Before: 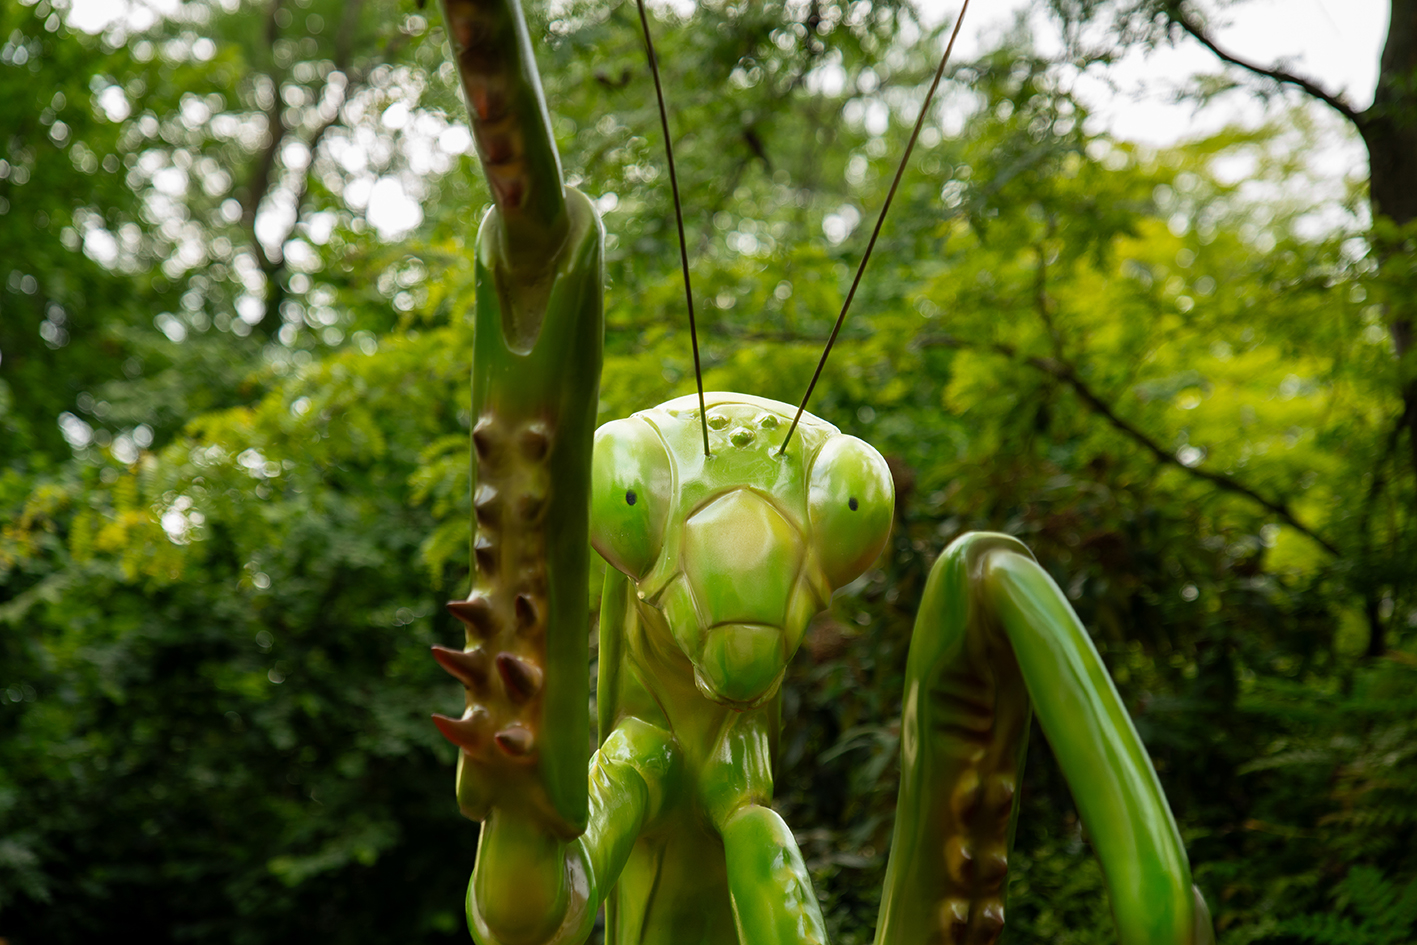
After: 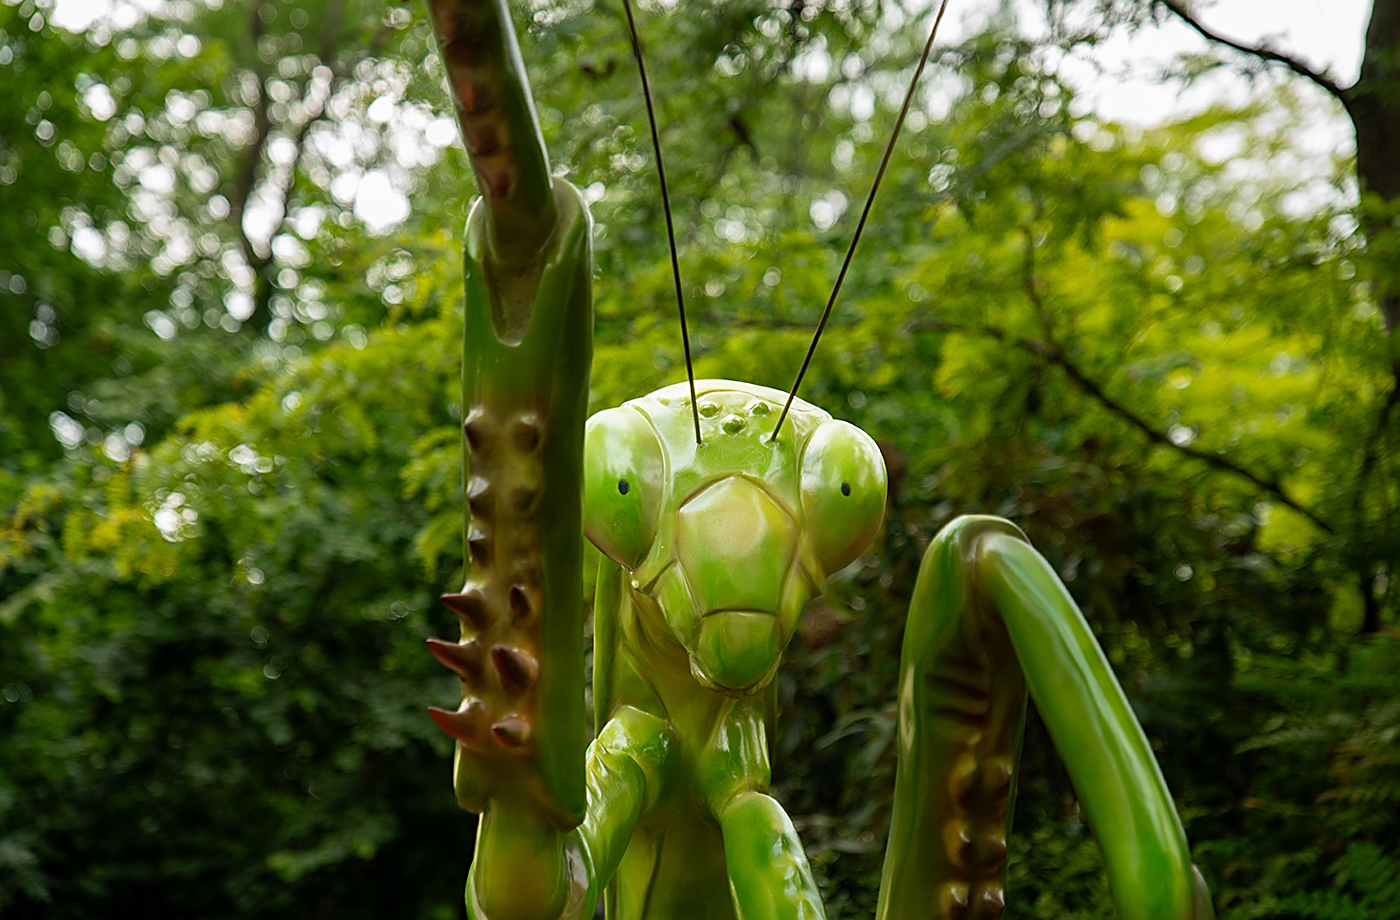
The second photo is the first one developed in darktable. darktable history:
rotate and perspective: rotation -1°, crop left 0.011, crop right 0.989, crop top 0.025, crop bottom 0.975
sharpen: on, module defaults
